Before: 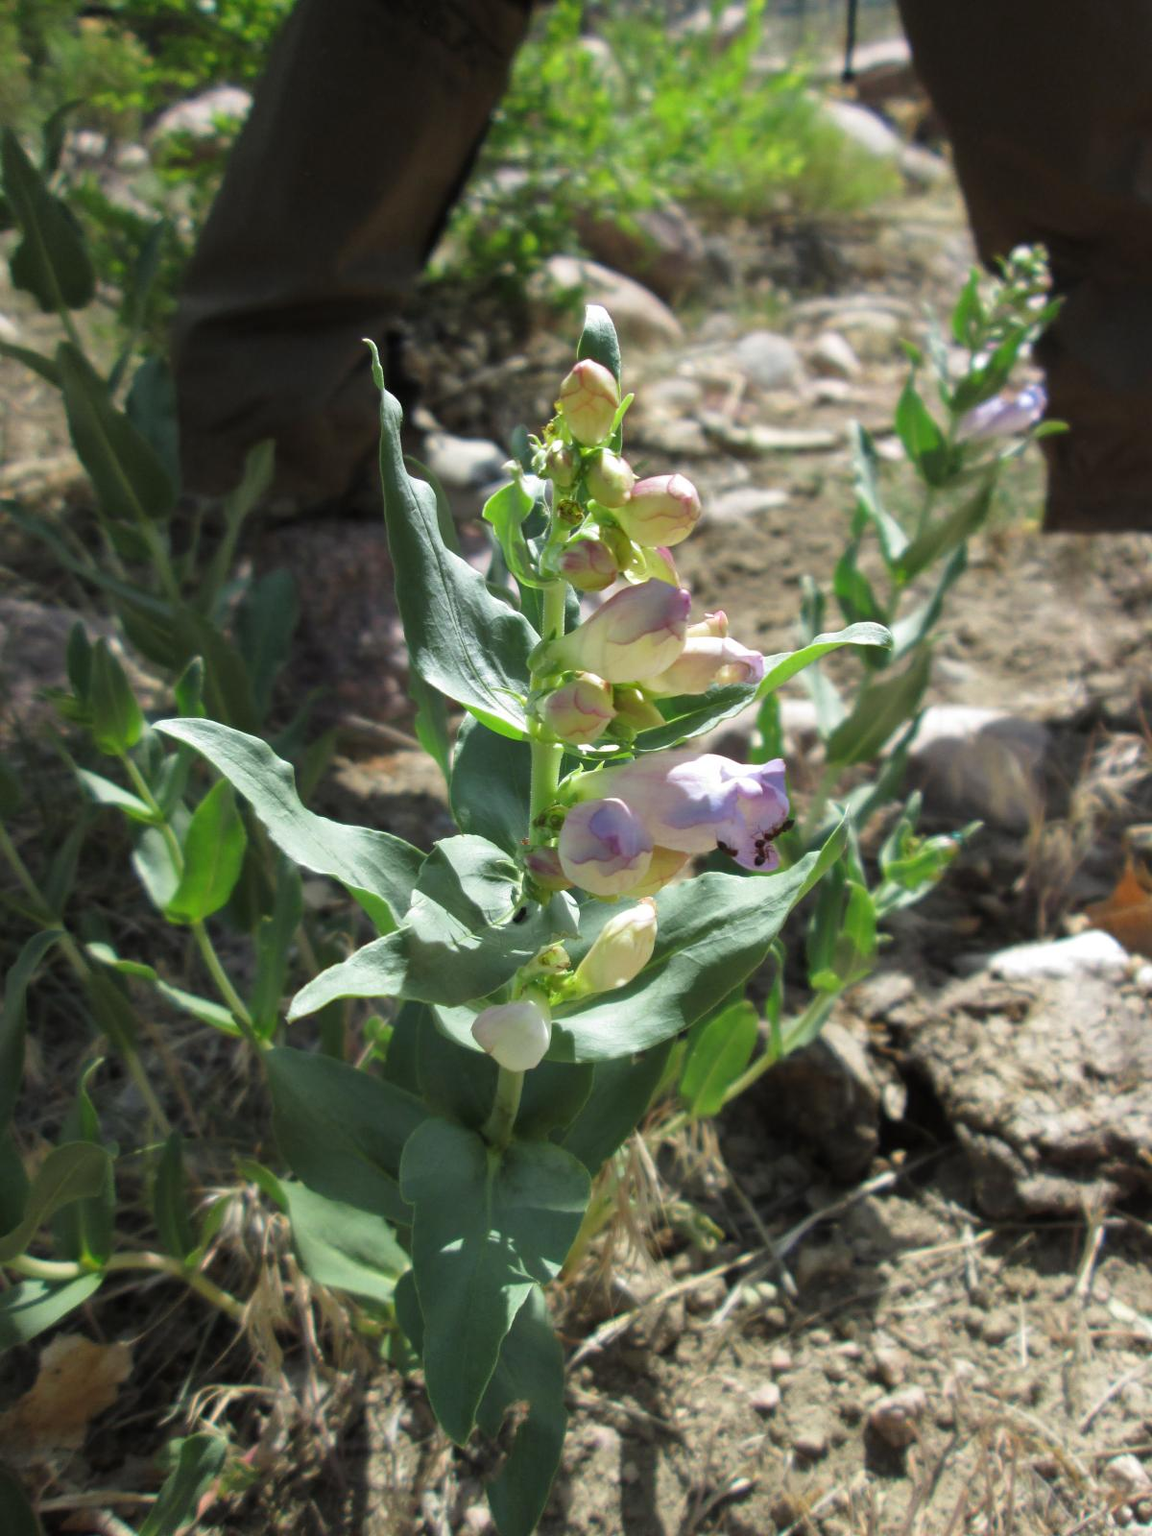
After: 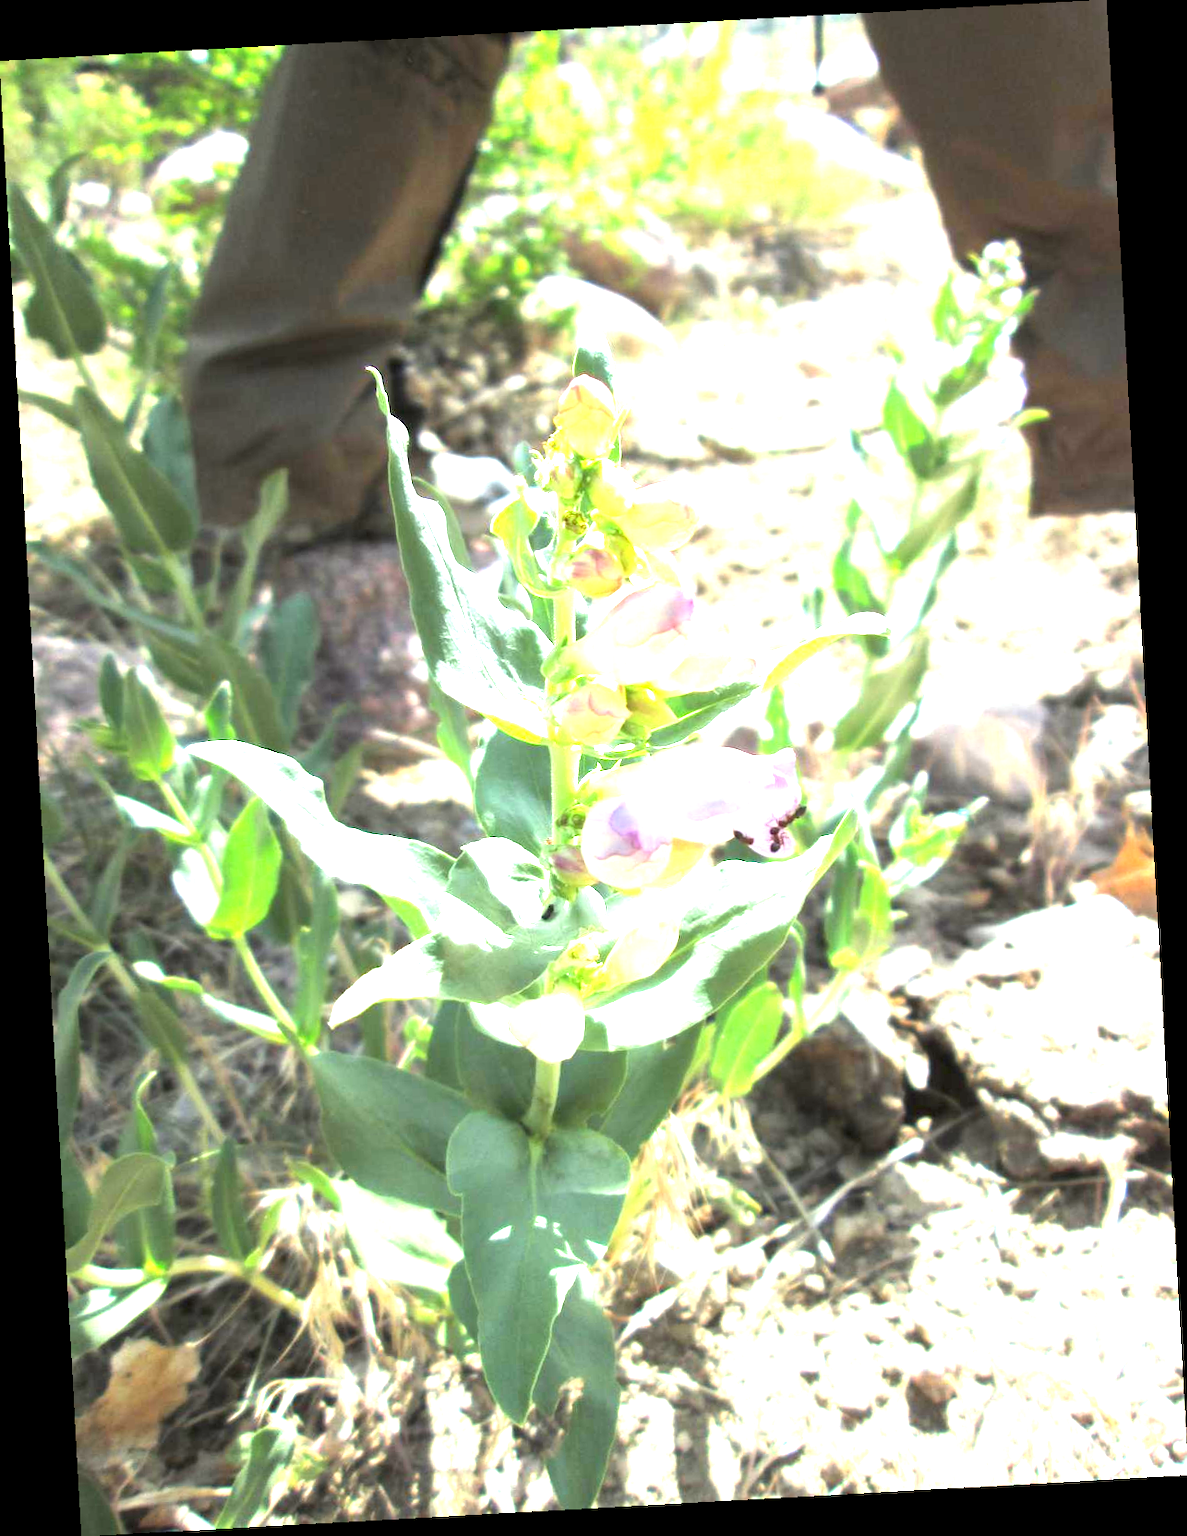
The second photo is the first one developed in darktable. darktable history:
exposure: black level correction 0.001, exposure 2.607 EV, compensate exposure bias true, compensate highlight preservation false
rotate and perspective: rotation -3.18°, automatic cropping off
